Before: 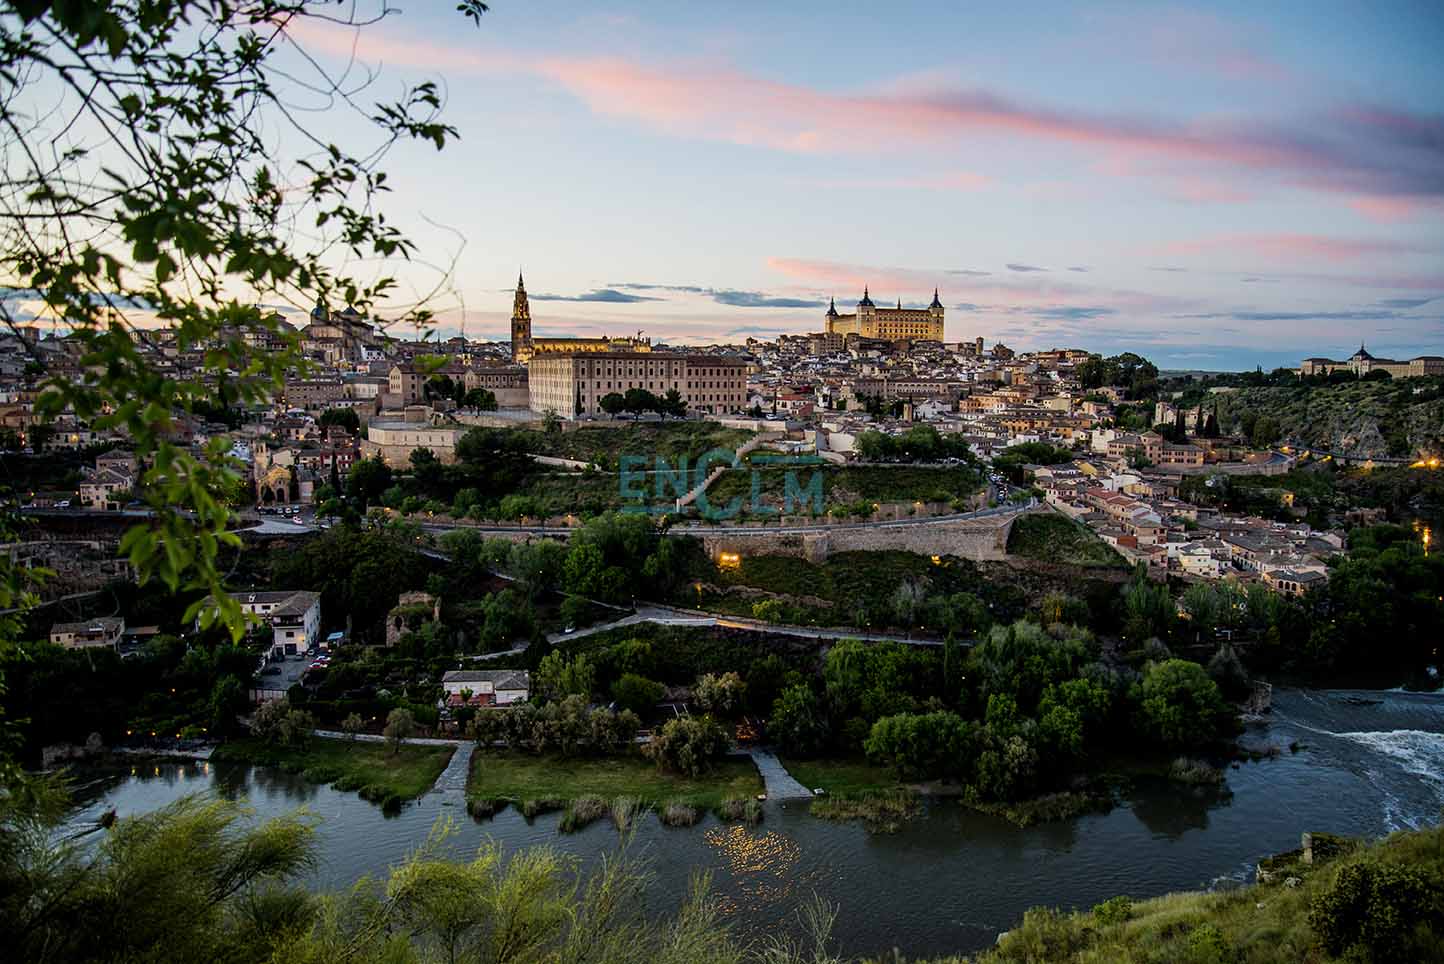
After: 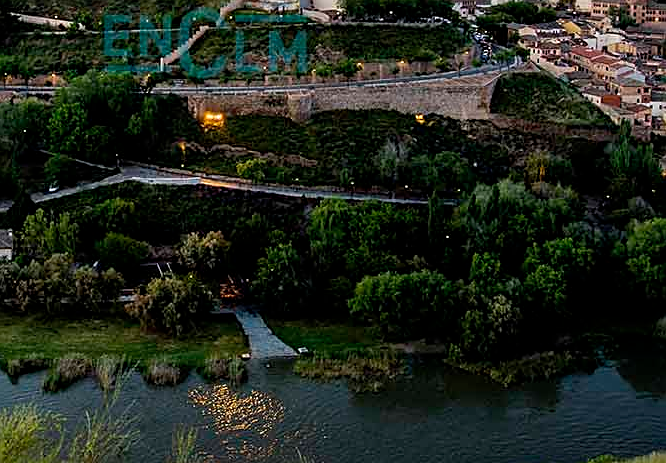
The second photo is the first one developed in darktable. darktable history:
sharpen: on, module defaults
crop: left 35.758%, top 45.752%, right 18.069%, bottom 6.142%
